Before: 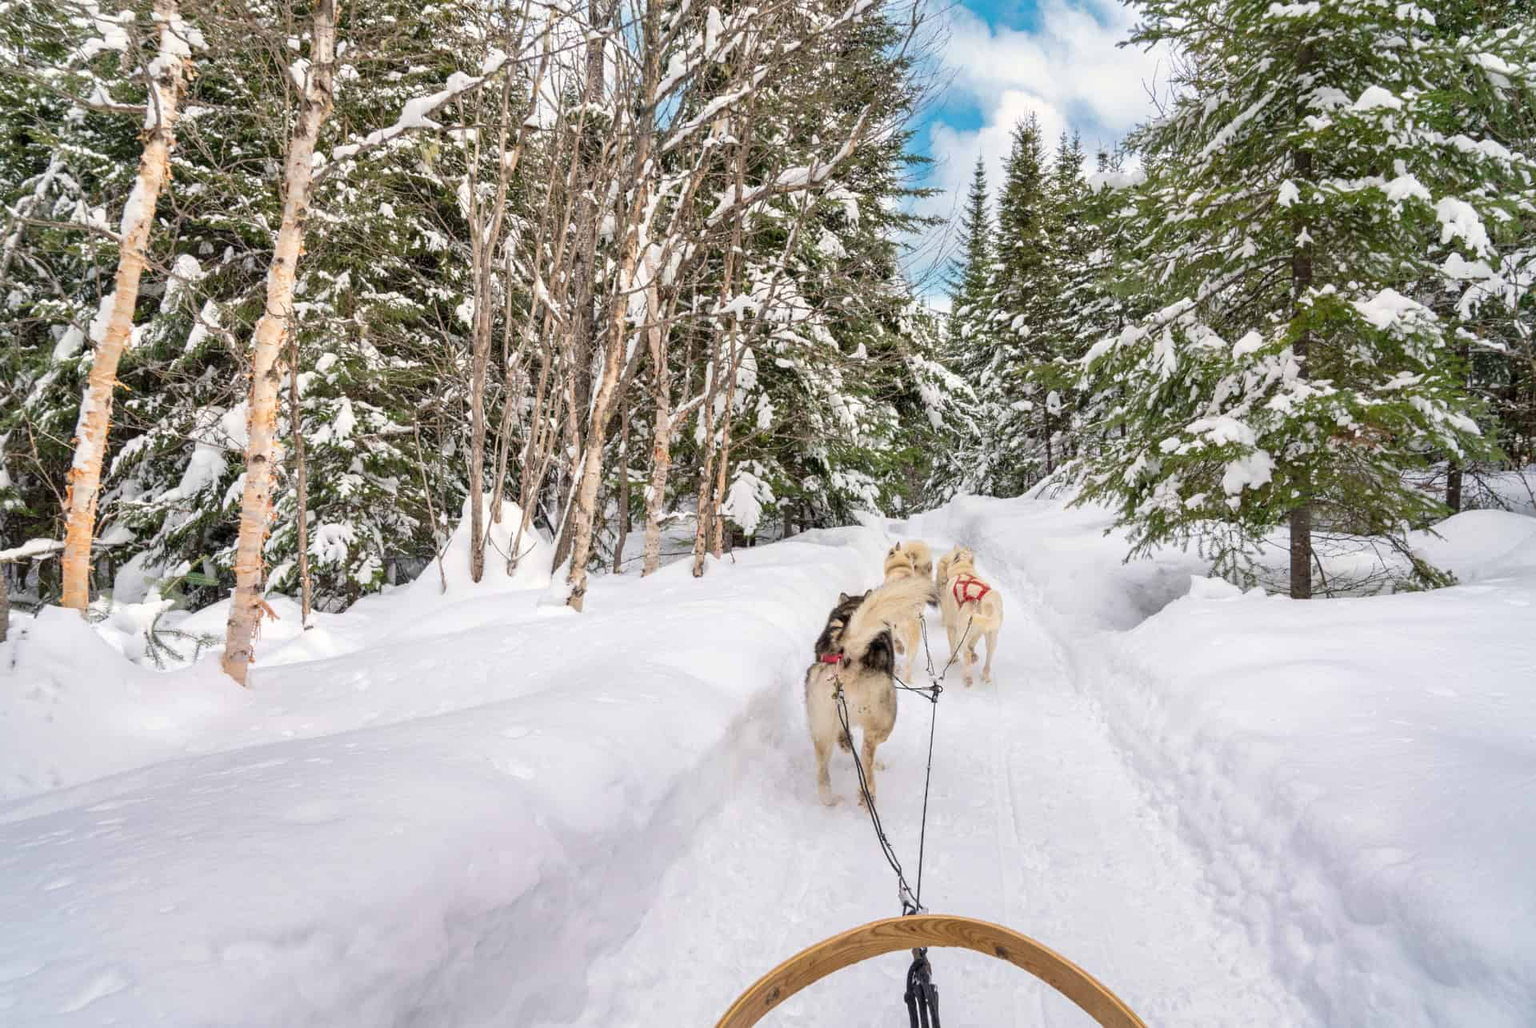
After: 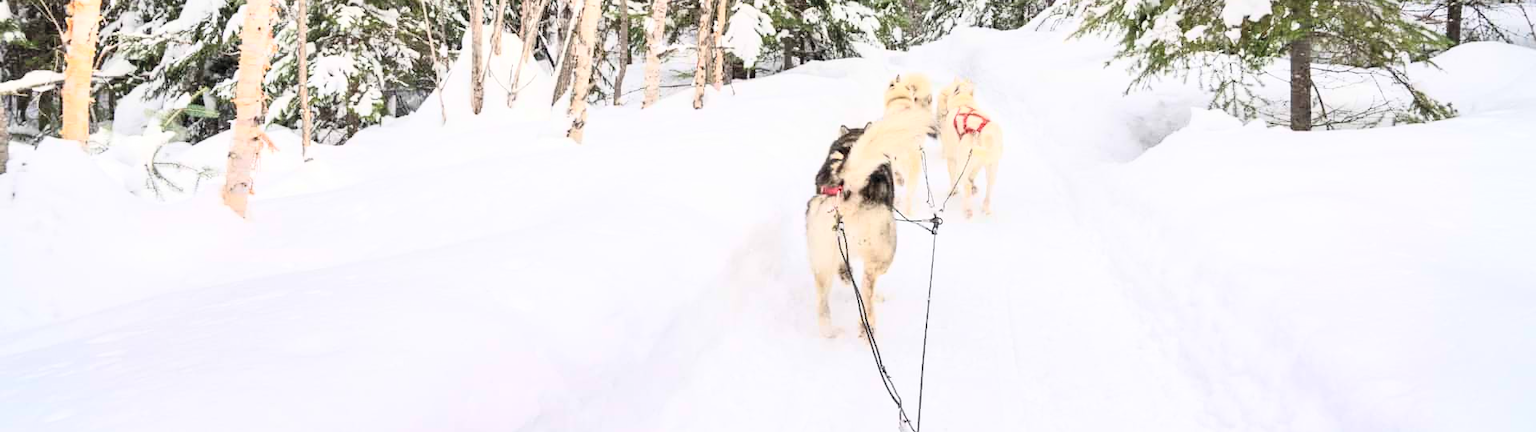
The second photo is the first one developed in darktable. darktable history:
crop: top 45.551%, bottom 12.262%
contrast brightness saturation: contrast 0.39, brightness 0.53
